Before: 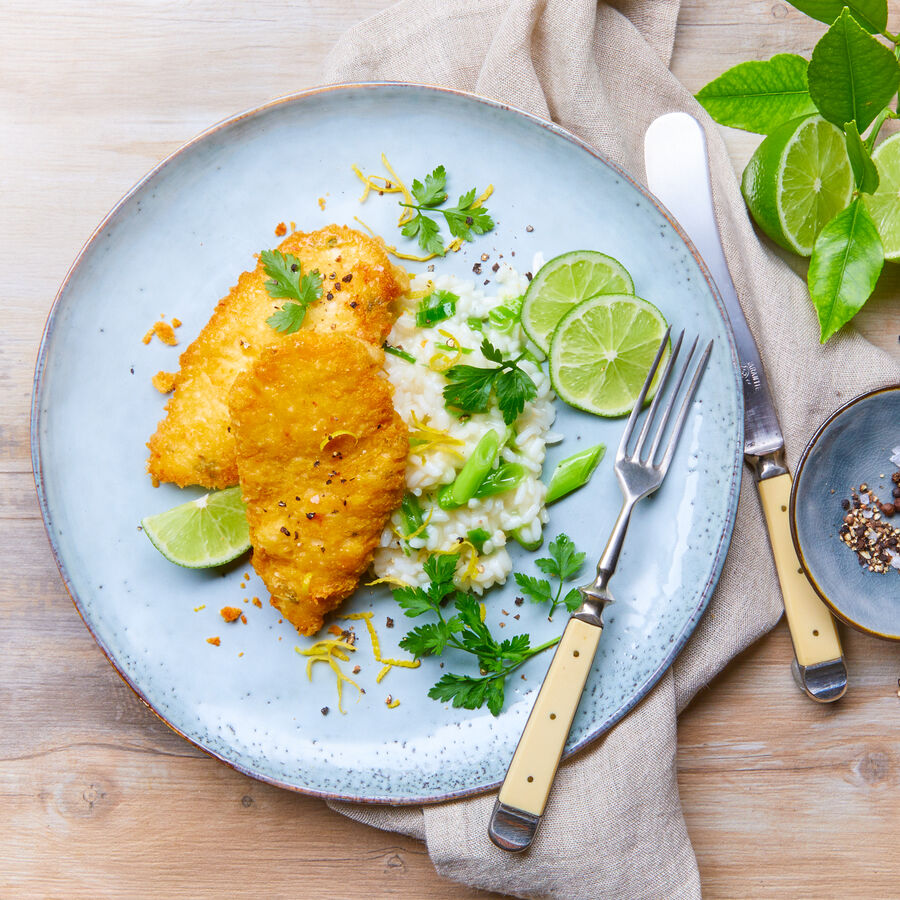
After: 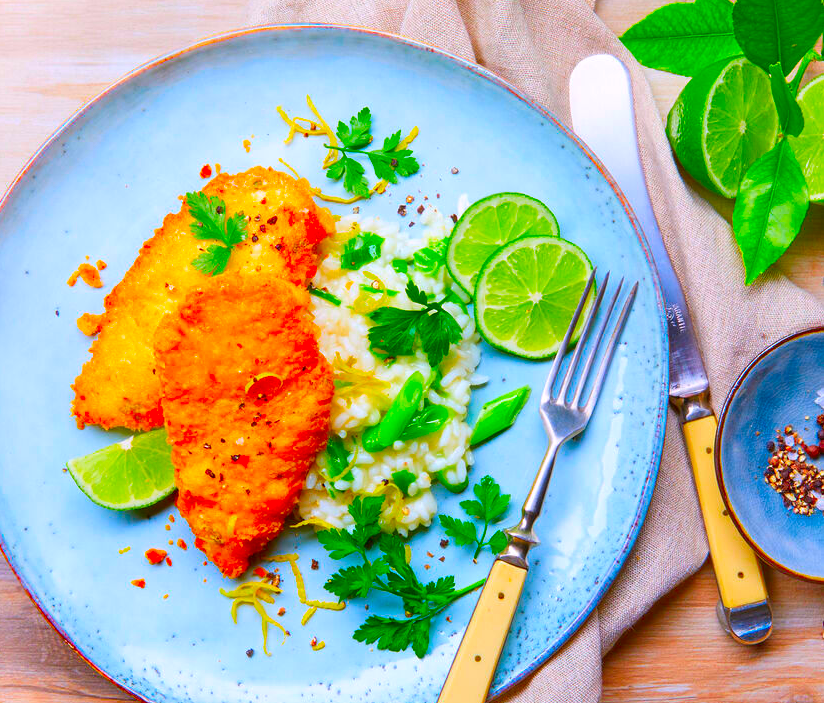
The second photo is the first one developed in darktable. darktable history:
crop: left 8.432%, top 6.525%, bottom 15.282%
color correction: highlights a* 1.64, highlights b* -1.88, saturation 2.44
